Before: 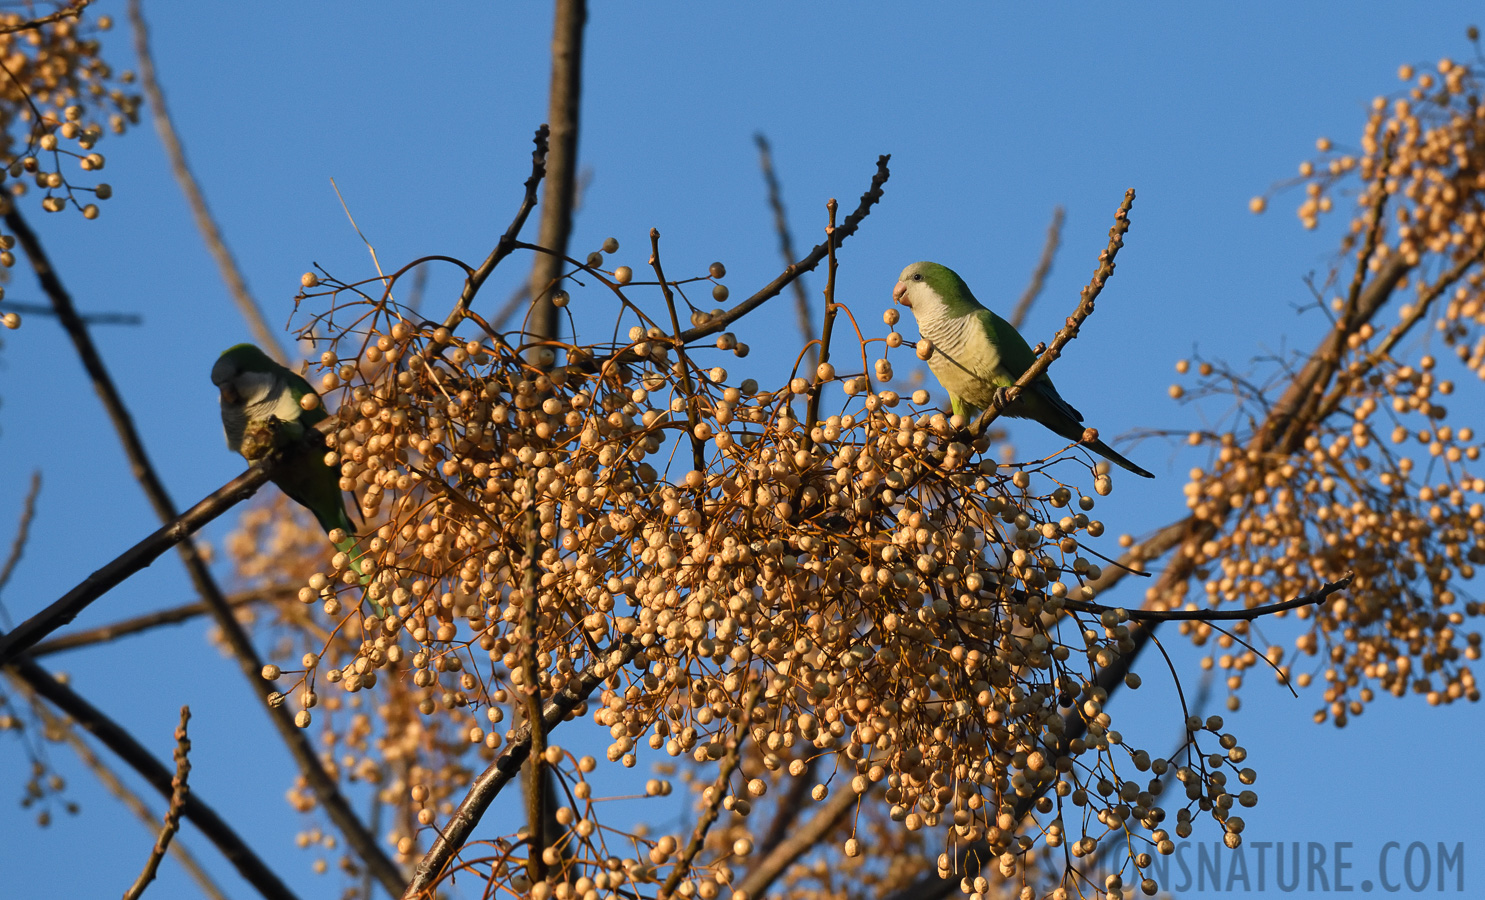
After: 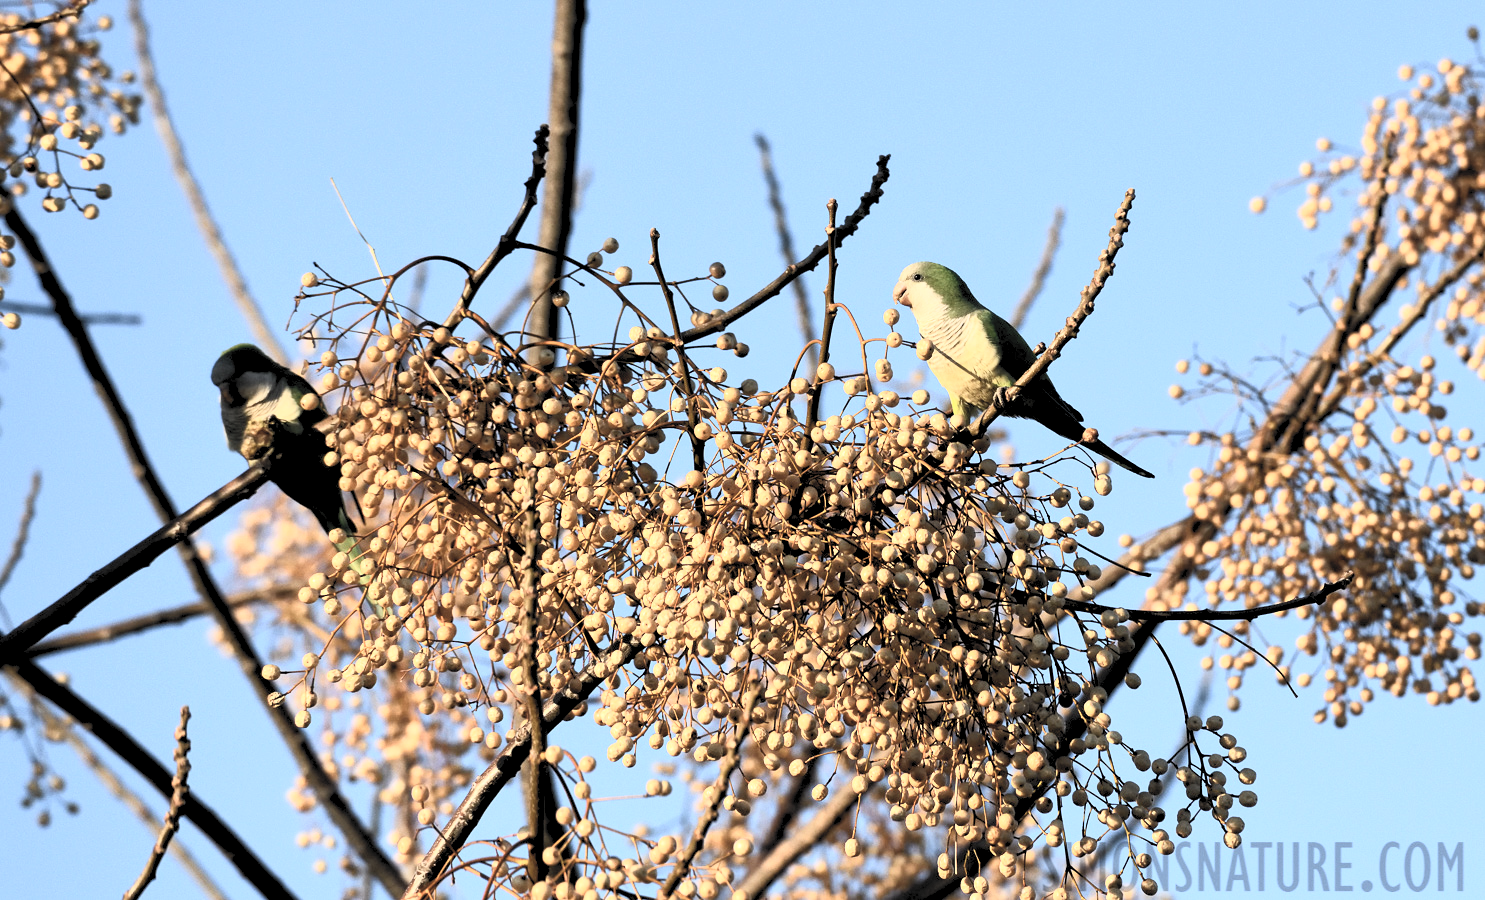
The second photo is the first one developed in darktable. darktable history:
contrast brightness saturation: contrast 0.43, brightness 0.56, saturation -0.19
rgb levels: levels [[0.01, 0.419, 0.839], [0, 0.5, 1], [0, 0.5, 1]]
